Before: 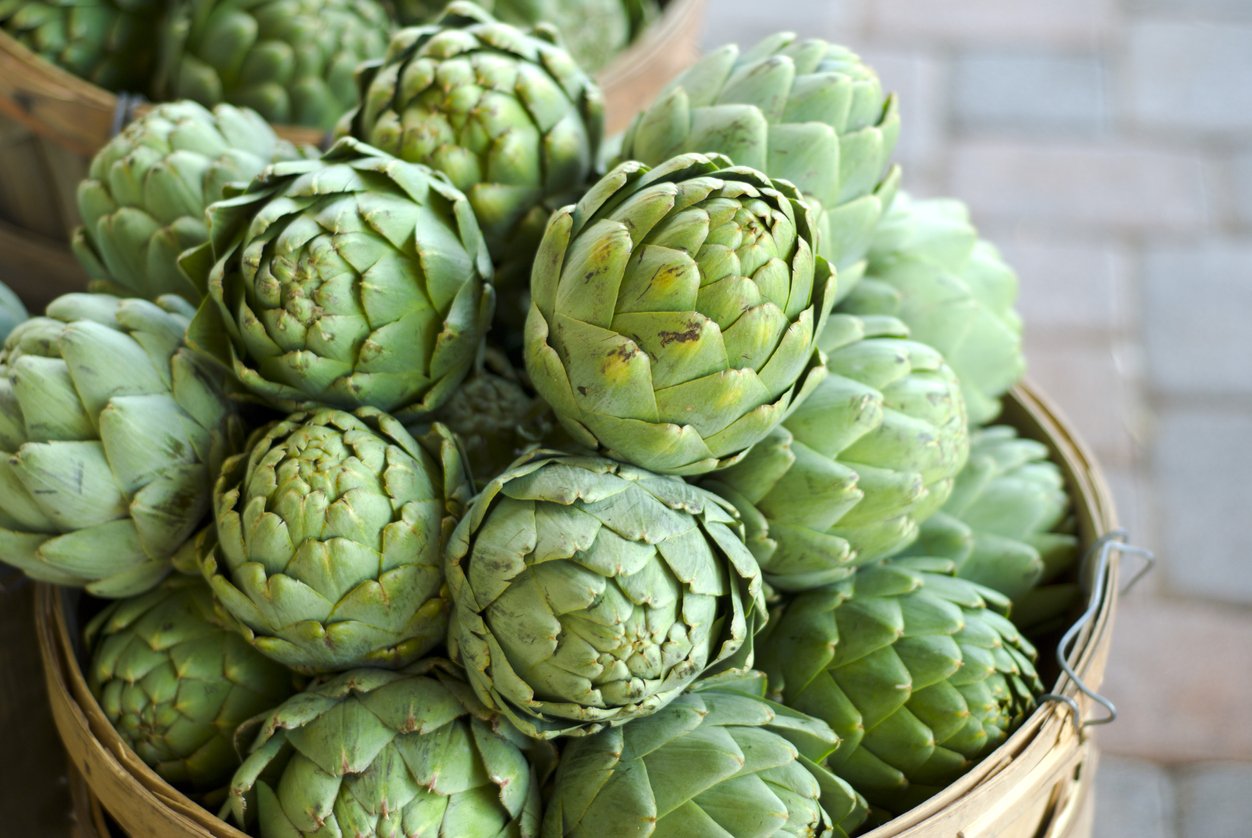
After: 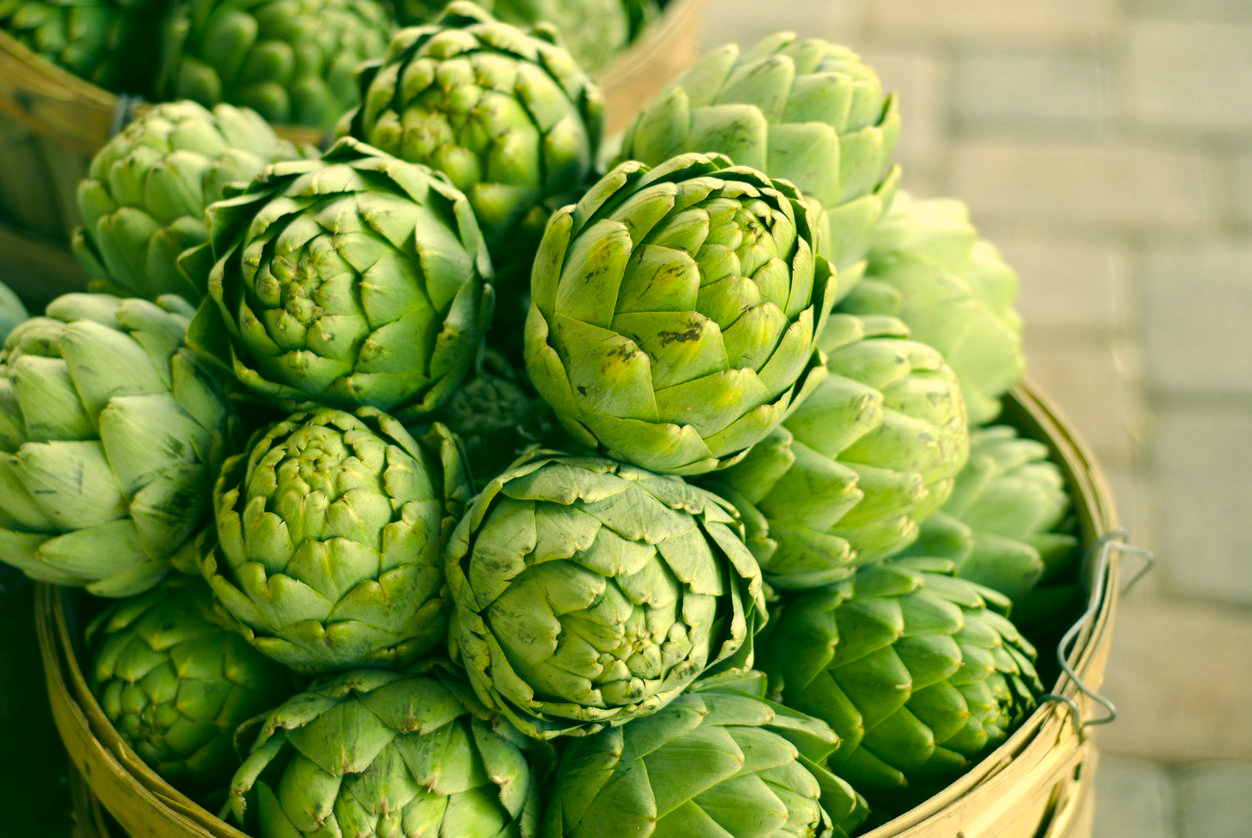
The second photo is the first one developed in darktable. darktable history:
color correction: highlights a* 5.62, highlights b* 33.32, shadows a* -25.92, shadows b* 3.82
exposure: compensate highlight preservation false
